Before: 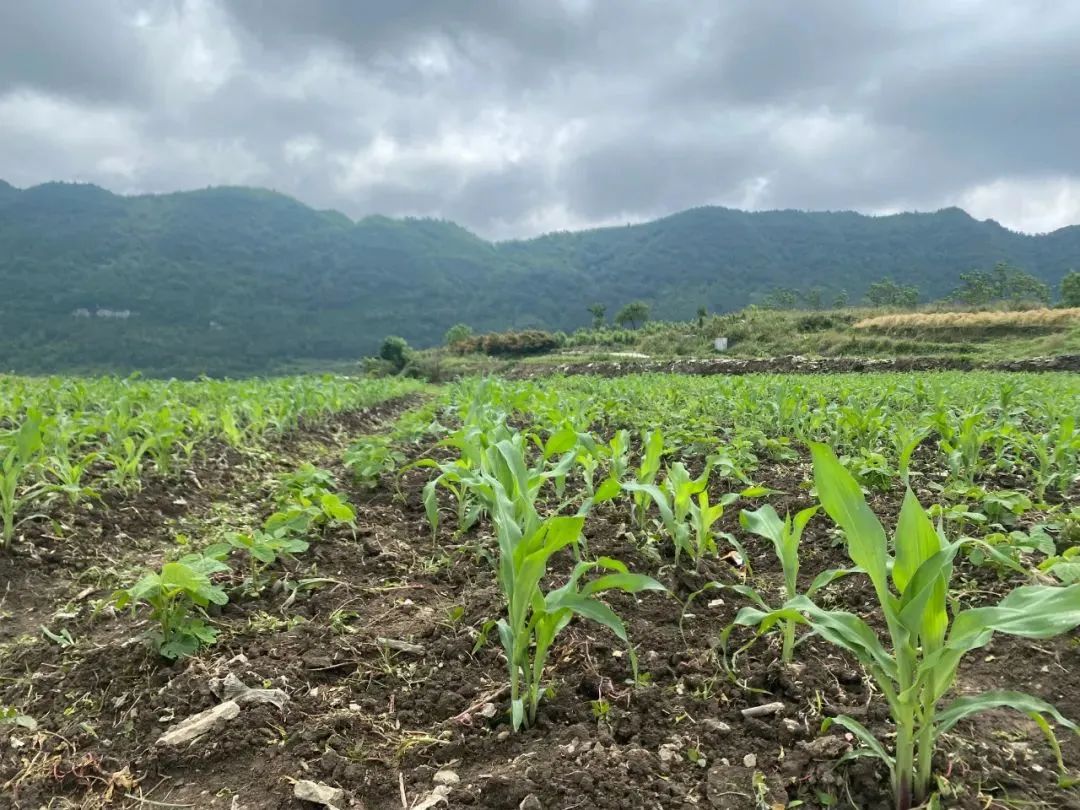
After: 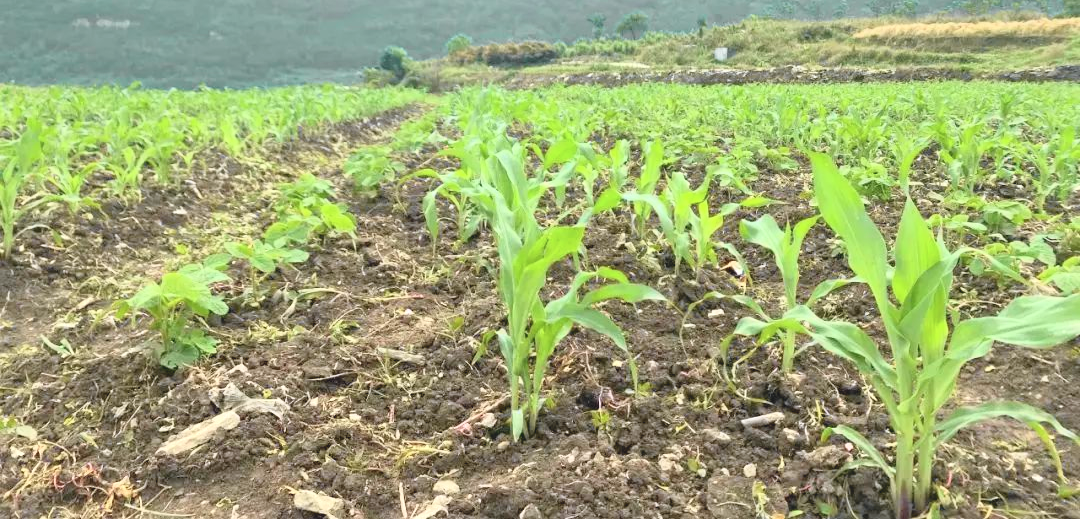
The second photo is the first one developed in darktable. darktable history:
crop and rotate: top 35.906%
tone curve: curves: ch0 [(0, 0) (0.062, 0.023) (0.168, 0.142) (0.359, 0.419) (0.469, 0.544) (0.634, 0.722) (0.839, 0.909) (0.998, 0.978)]; ch1 [(0, 0) (0.437, 0.408) (0.472, 0.47) (0.502, 0.504) (0.527, 0.546) (0.568, 0.619) (0.608, 0.665) (0.669, 0.748) (0.859, 0.899) (1, 1)]; ch2 [(0, 0) (0.33, 0.301) (0.421, 0.443) (0.473, 0.498) (0.509, 0.5) (0.535, 0.564) (0.575, 0.625) (0.608, 0.667) (1, 1)], color space Lab, independent channels, preserve colors none
exposure: black level correction 0, exposure 0.899 EV, compensate highlight preservation false
contrast brightness saturation: contrast -0.24, saturation -0.448
levels: mode automatic, levels [0.101, 0.578, 0.953]
